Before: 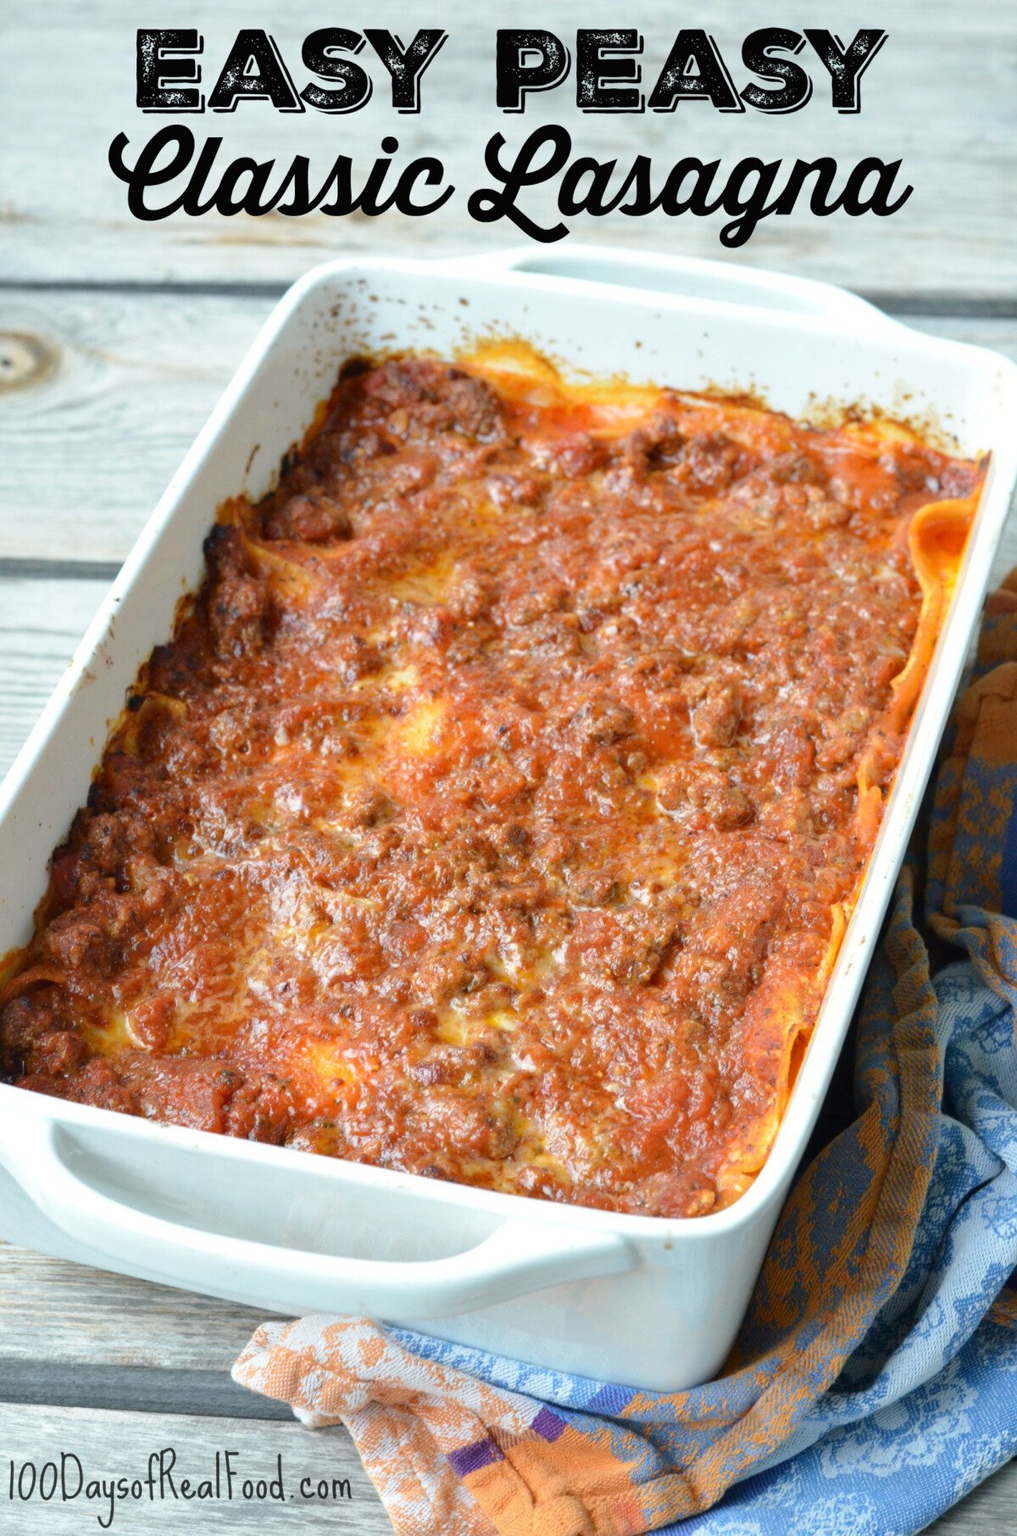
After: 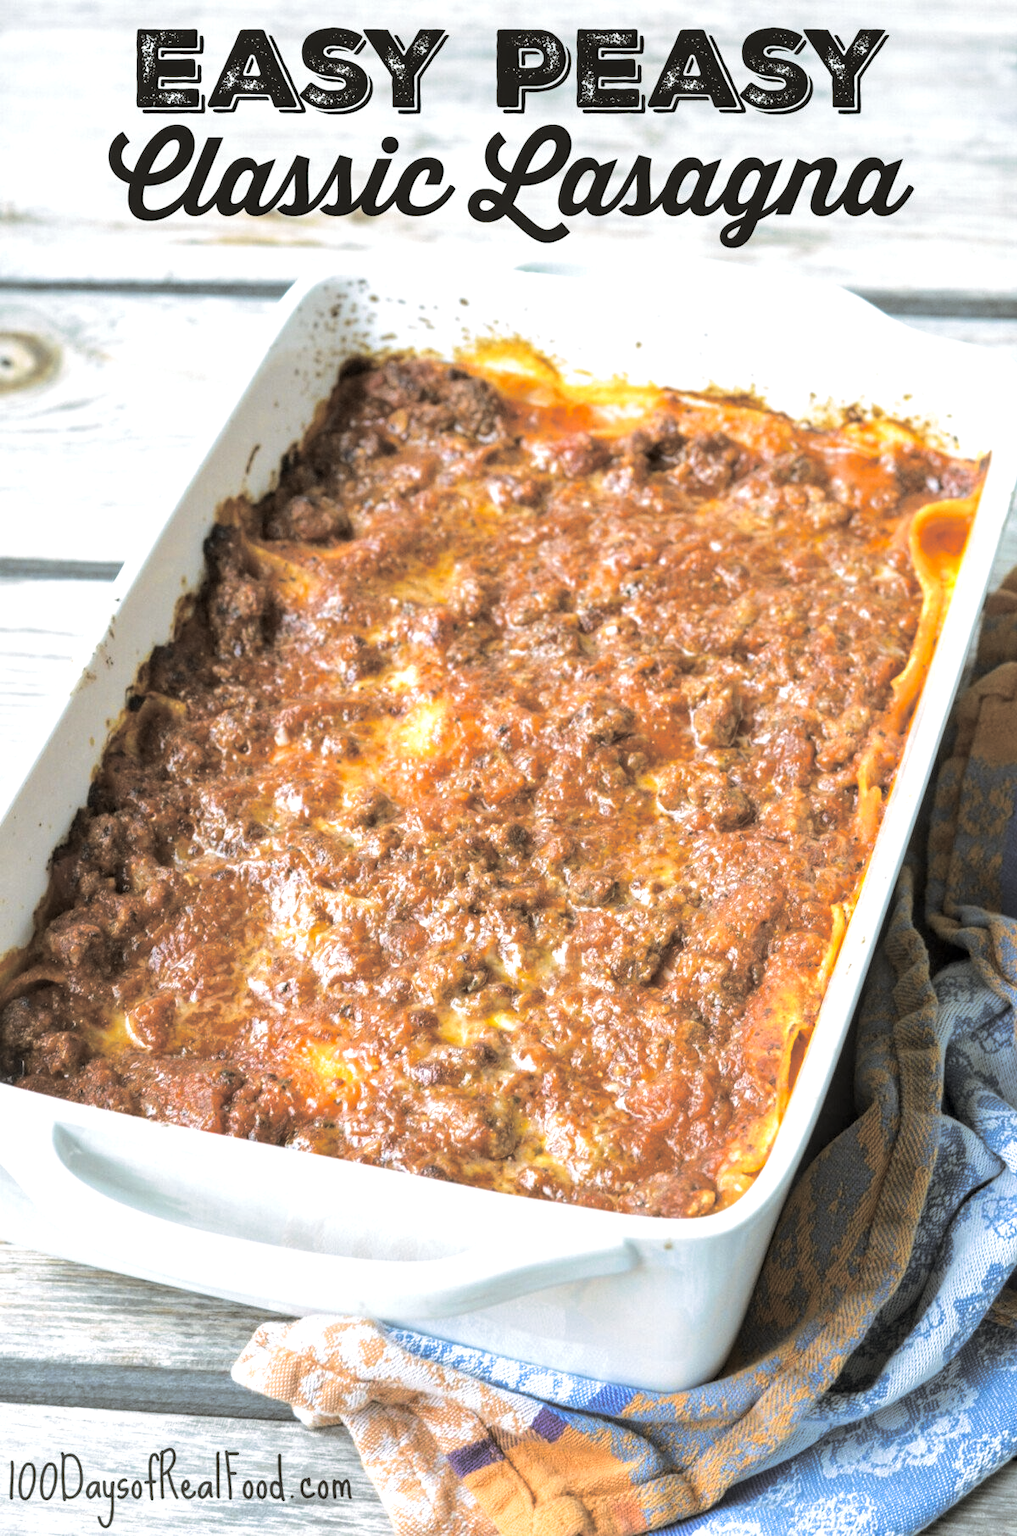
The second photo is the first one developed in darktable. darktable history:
exposure: black level correction 0.001, exposure 0.5 EV, compensate exposure bias true, compensate highlight preservation false
local contrast: on, module defaults
split-toning: shadows › hue 46.8°, shadows › saturation 0.17, highlights › hue 316.8°, highlights › saturation 0.27, balance -51.82
color contrast: green-magenta contrast 0.81
